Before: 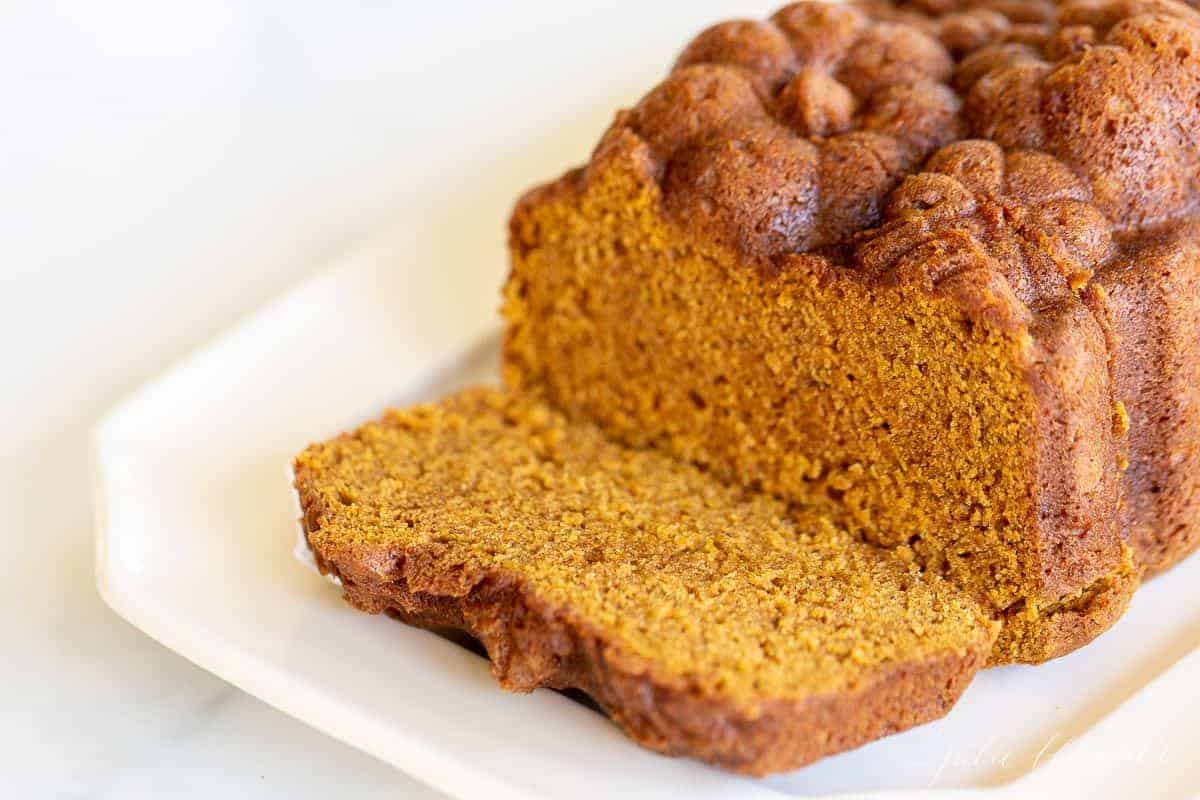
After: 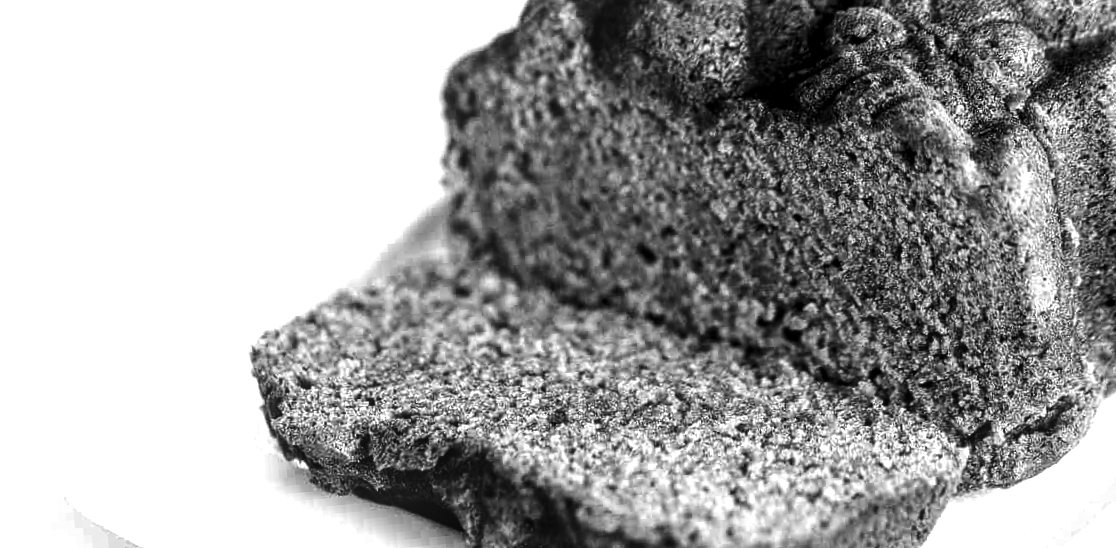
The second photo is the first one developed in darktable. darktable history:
tone equalizer: -8 EV -0.75 EV, -7 EV -0.7 EV, -6 EV -0.6 EV, -5 EV -0.4 EV, -3 EV 0.4 EV, -2 EV 0.6 EV, -1 EV 0.7 EV, +0 EV 0.75 EV, edges refinement/feathering 500, mask exposure compensation -1.57 EV, preserve details no
rotate and perspective: rotation -5°, crop left 0.05, crop right 0.952, crop top 0.11, crop bottom 0.89
white balance: emerald 1
color balance rgb: global vibrance 0.5%
contrast brightness saturation: contrast 0.09, brightness -0.59, saturation 0.17
monochrome: on, module defaults
crop and rotate: left 1.814%, top 12.818%, right 0.25%, bottom 9.225%
local contrast: on, module defaults
